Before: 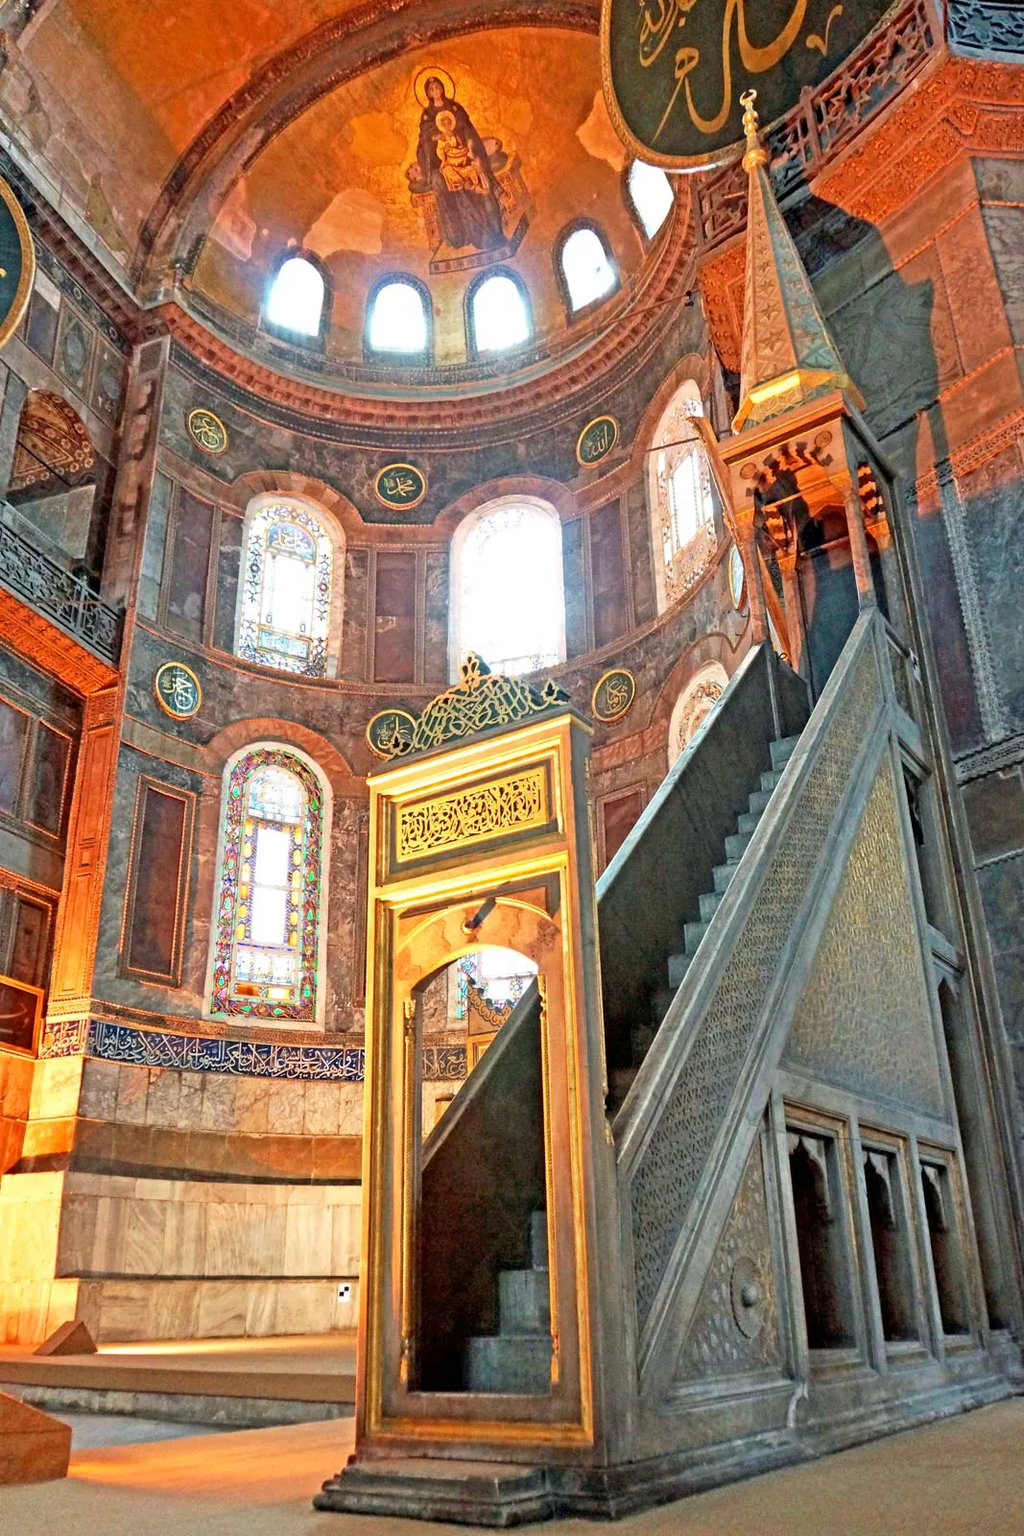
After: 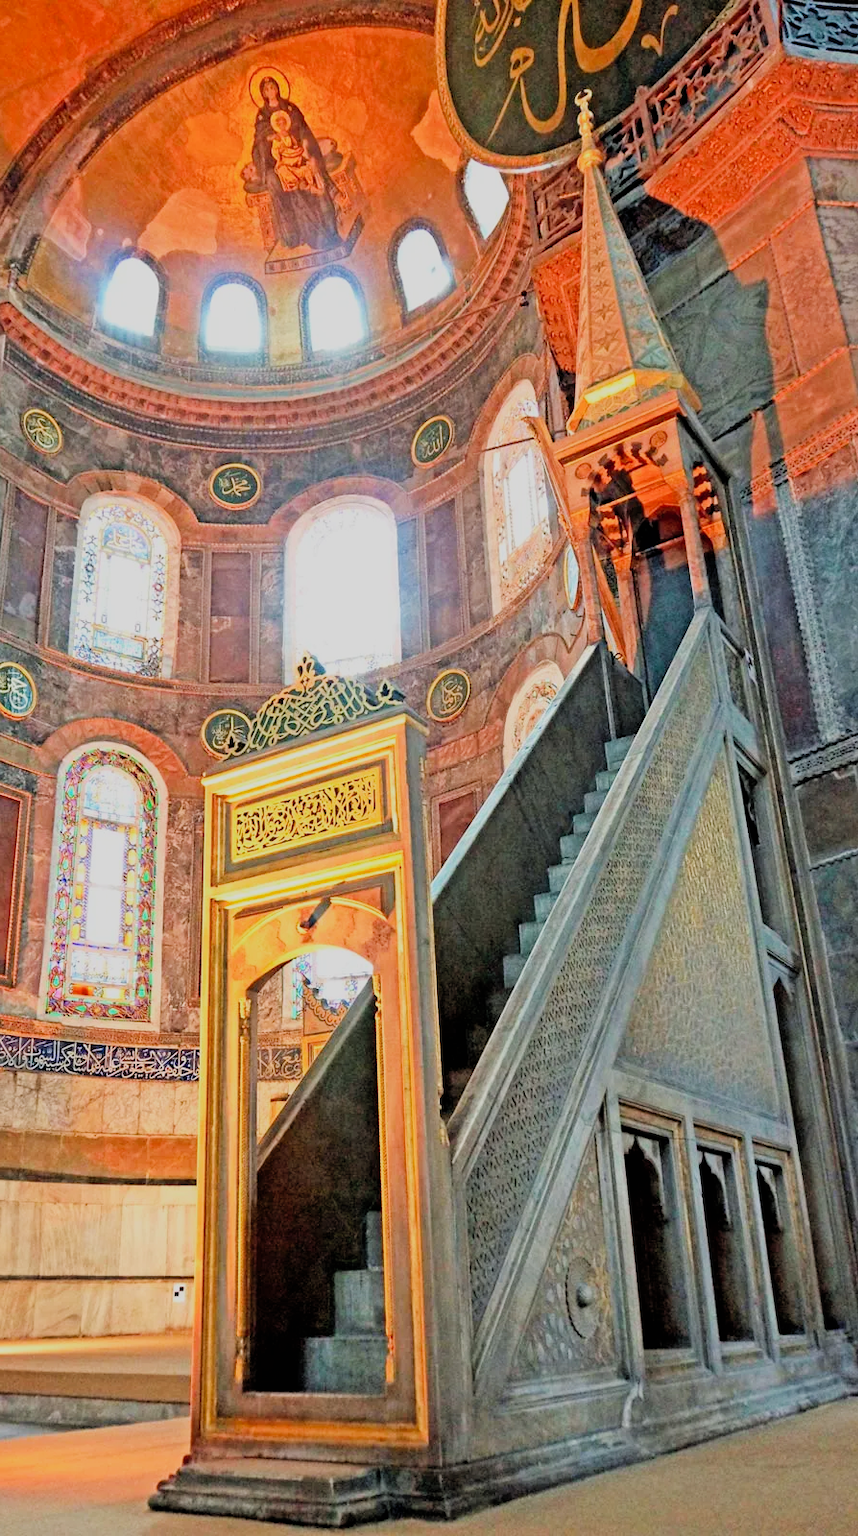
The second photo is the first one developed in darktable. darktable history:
contrast brightness saturation: contrast 0.073, brightness 0.081, saturation 0.179
crop: left 16.149%
filmic rgb: black relative exposure -7.14 EV, white relative exposure 5.37 EV, hardness 3.02
